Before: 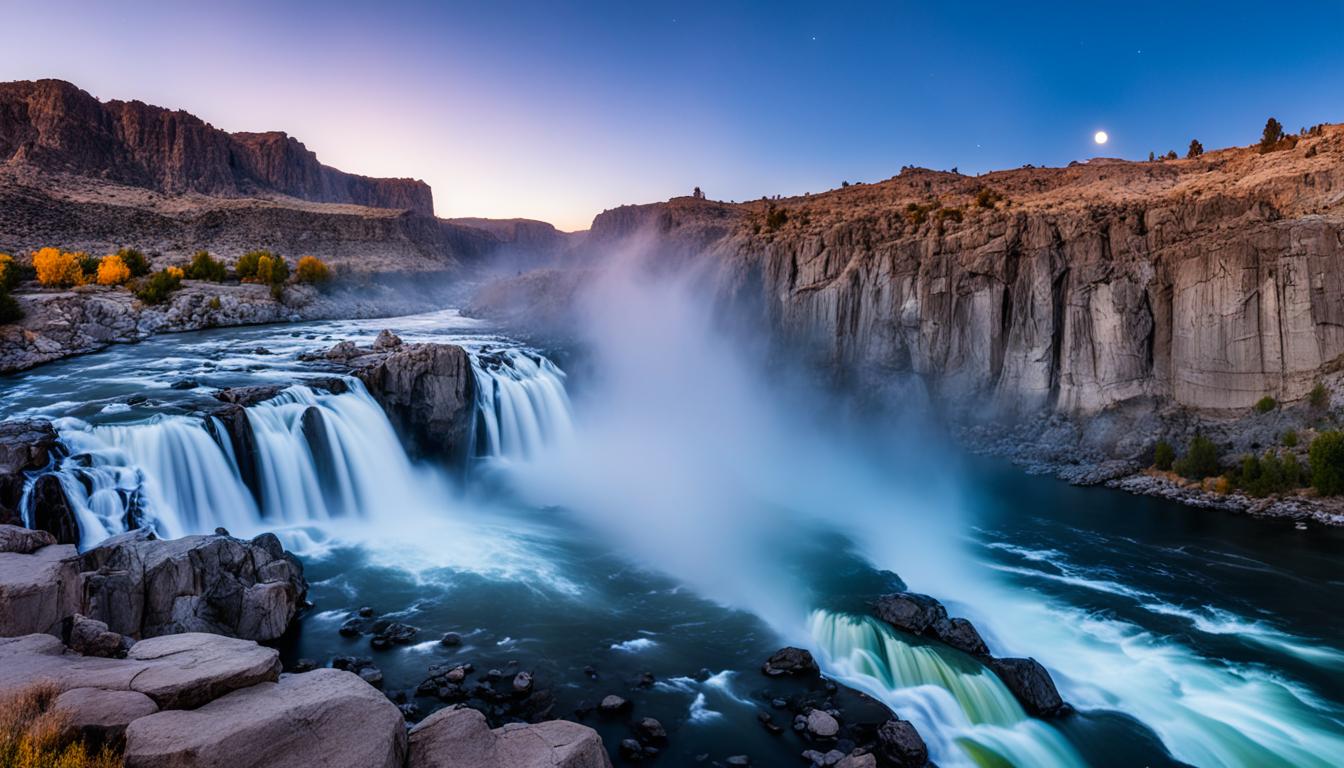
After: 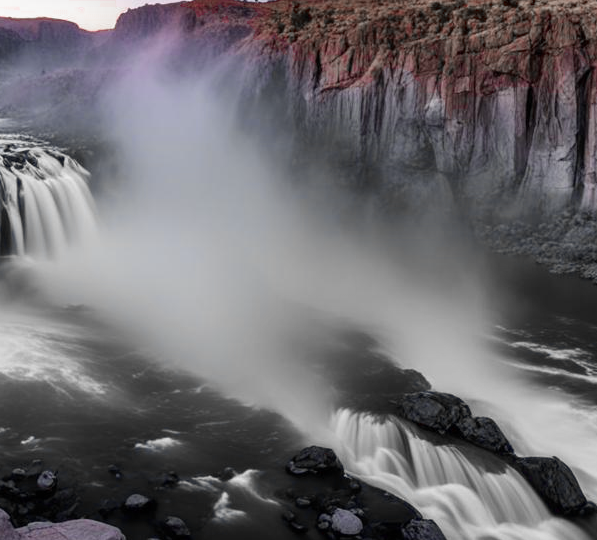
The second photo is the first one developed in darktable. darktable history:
white balance: emerald 1
color zones: curves: ch0 [(0, 0.278) (0.143, 0.5) (0.286, 0.5) (0.429, 0.5) (0.571, 0.5) (0.714, 0.5) (0.857, 0.5) (1, 0.5)]; ch1 [(0, 1) (0.143, 0.165) (0.286, 0) (0.429, 0) (0.571, 0) (0.714, 0) (0.857, 0.5) (1, 0.5)]; ch2 [(0, 0.508) (0.143, 0.5) (0.286, 0.5) (0.429, 0.5) (0.571, 0.5) (0.714, 0.5) (0.857, 0.5) (1, 0.5)]
crop: left 35.432%, top 26.233%, right 20.145%, bottom 3.432%
